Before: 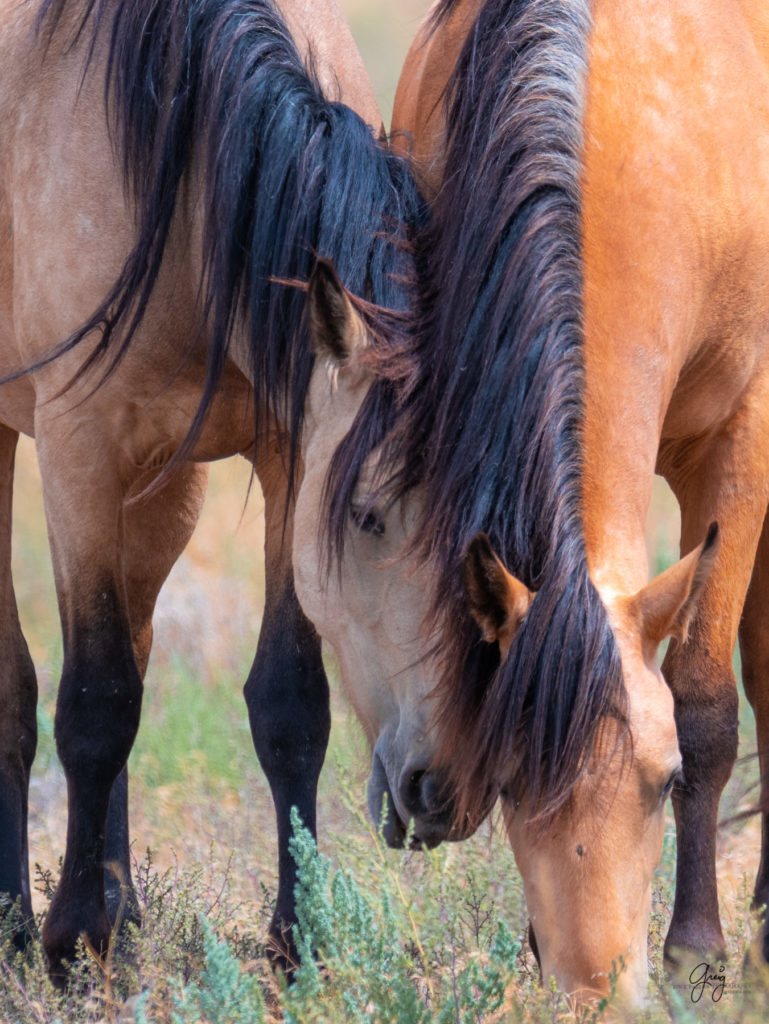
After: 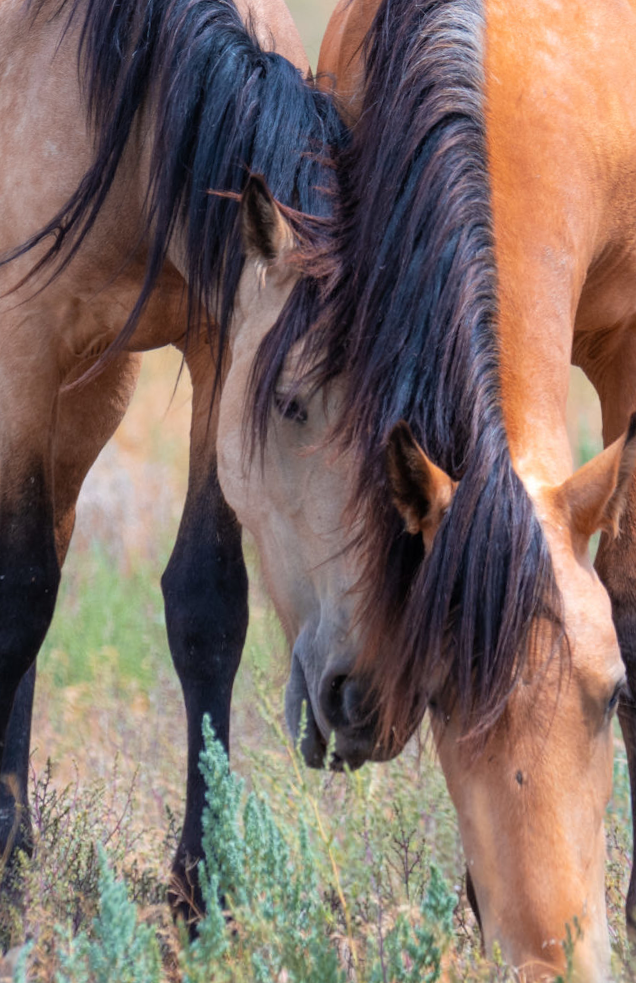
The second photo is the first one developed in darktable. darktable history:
crop: top 1.049%, right 0.001%
rotate and perspective: rotation 0.72°, lens shift (vertical) -0.352, lens shift (horizontal) -0.051, crop left 0.152, crop right 0.859, crop top 0.019, crop bottom 0.964
